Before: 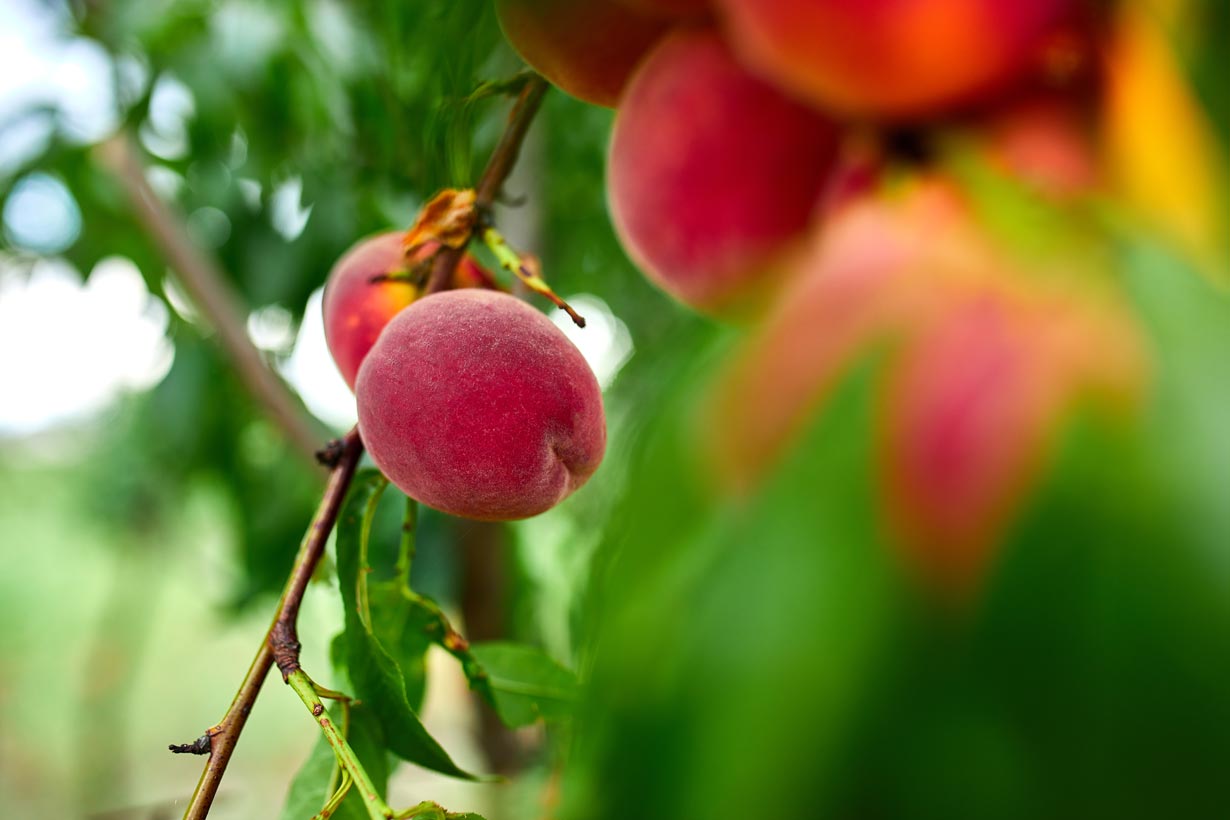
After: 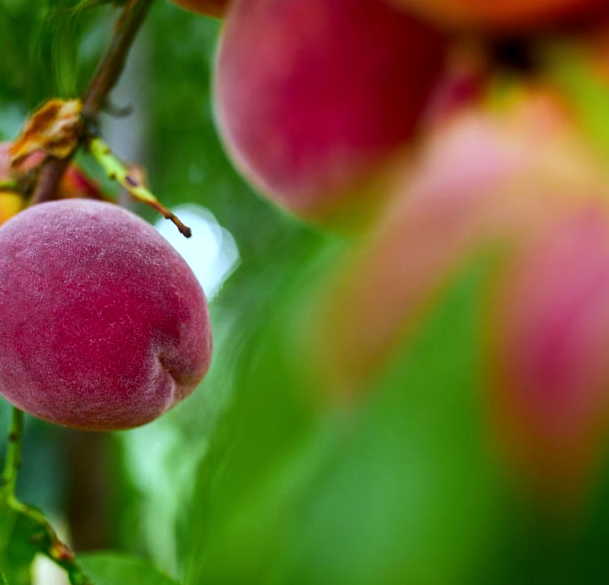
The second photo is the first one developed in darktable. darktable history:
crop: left 32.075%, top 10.976%, right 18.355%, bottom 17.596%
white balance: red 0.871, blue 1.249
local contrast: highlights 100%, shadows 100%, detail 120%, midtone range 0.2
